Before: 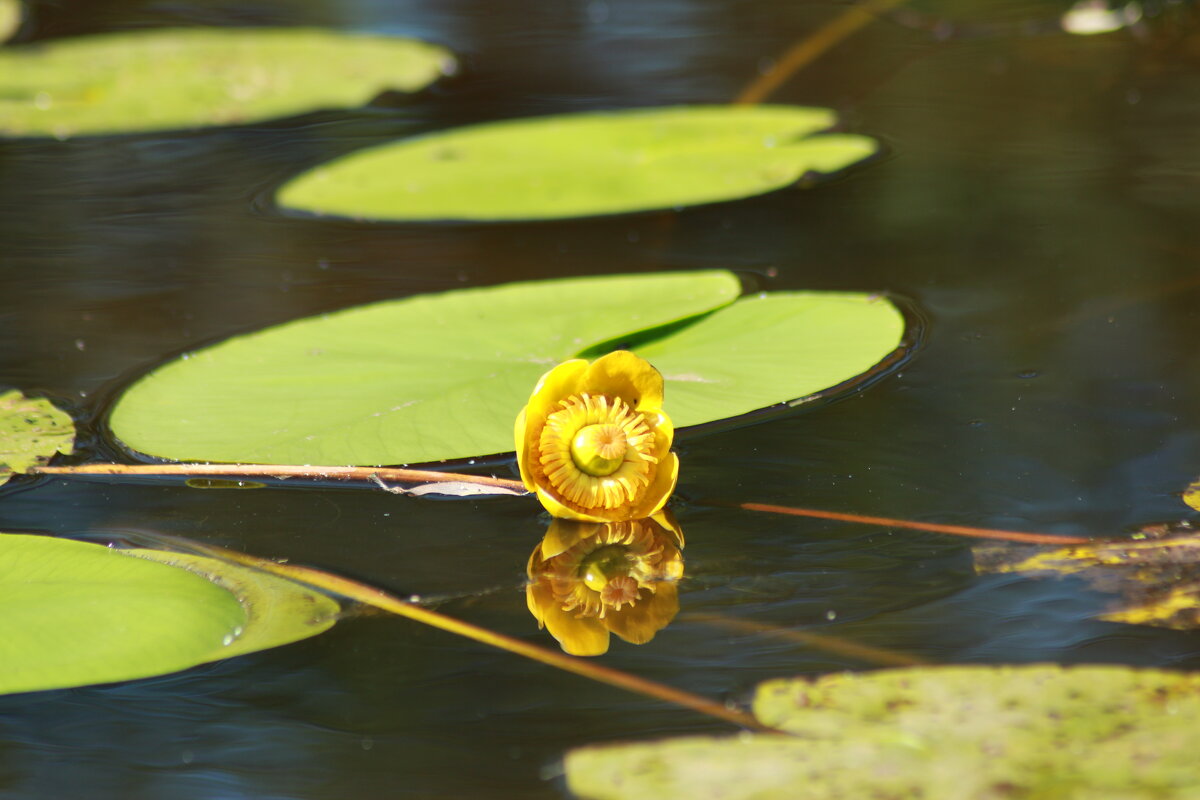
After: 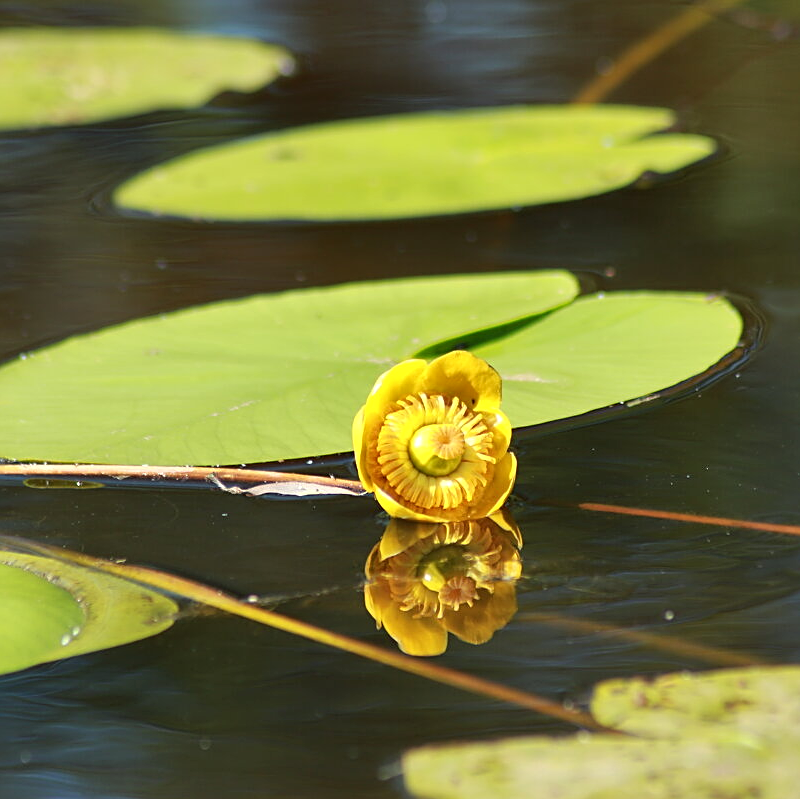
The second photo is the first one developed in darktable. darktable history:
local contrast: mode bilateral grid, contrast 21, coarseness 49, detail 119%, midtone range 0.2
shadows and highlights: radius 262.09, soften with gaussian
crop and rotate: left 13.528%, right 19.795%
sharpen: on, module defaults
